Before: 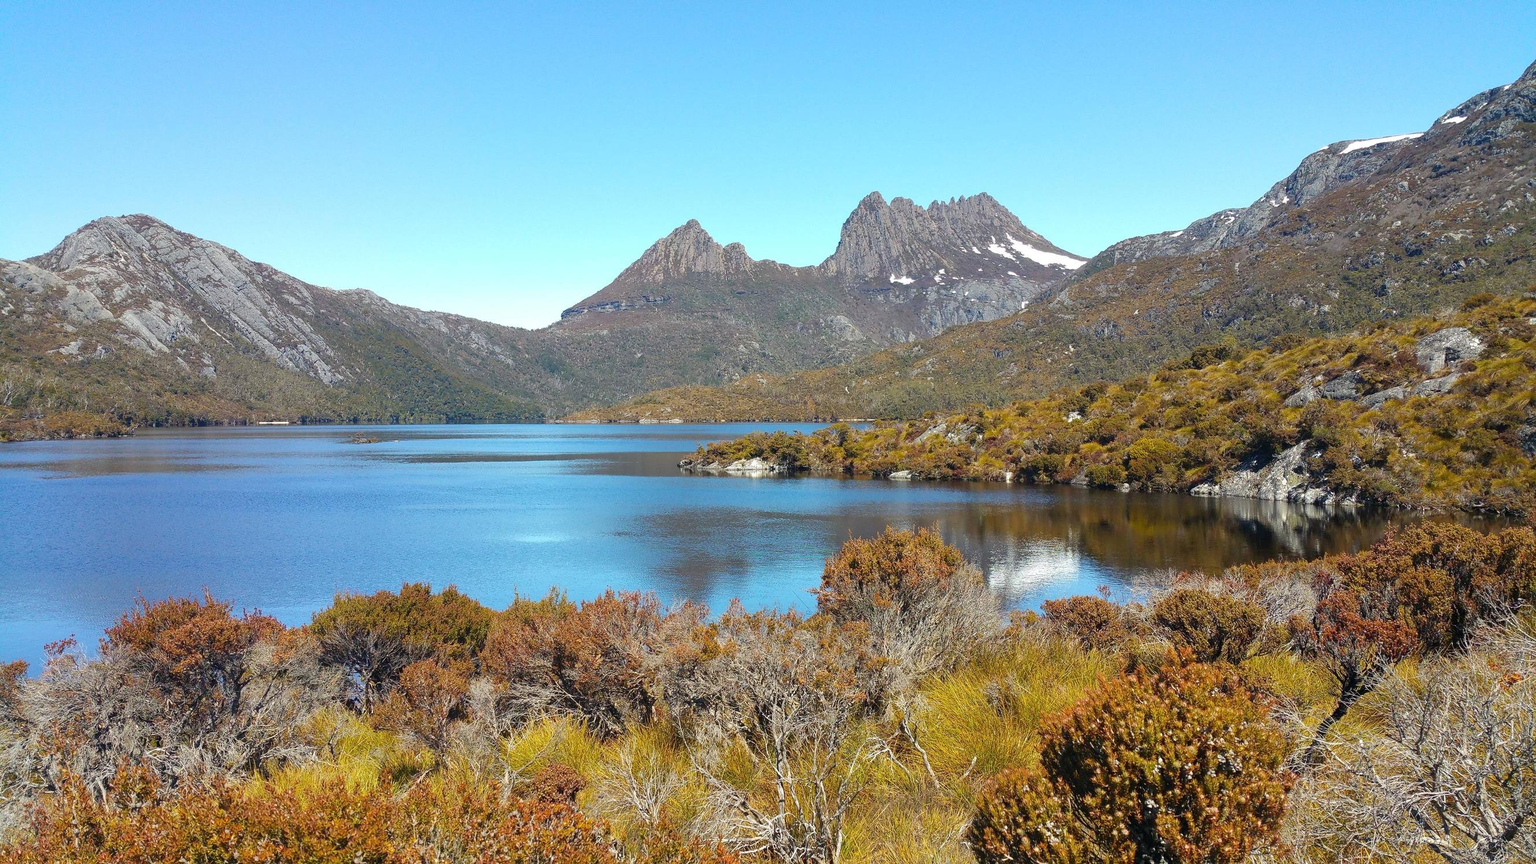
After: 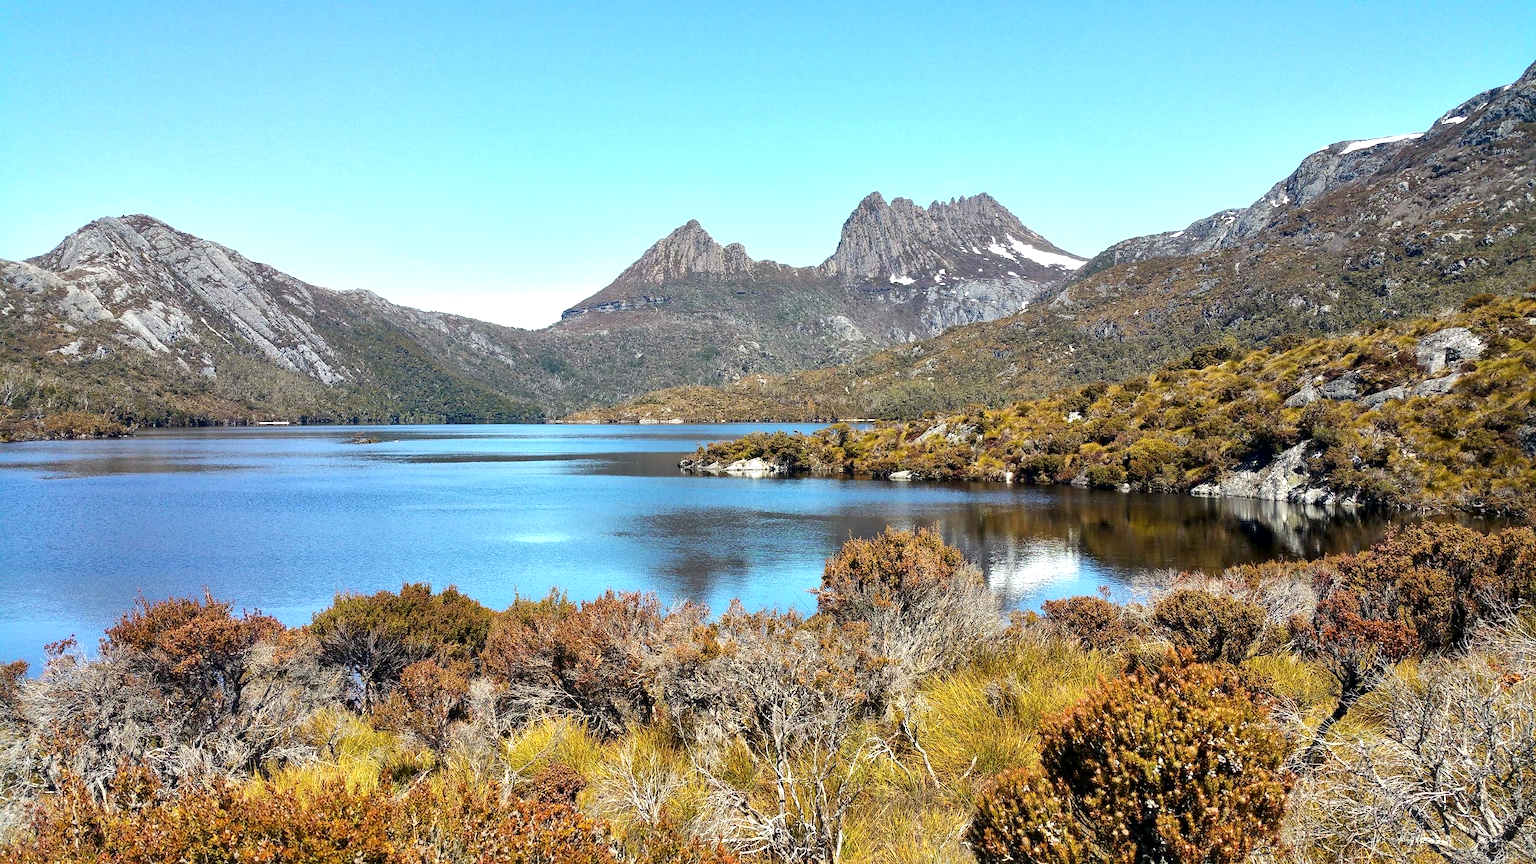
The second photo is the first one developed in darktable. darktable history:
local contrast: mode bilateral grid, contrast 25, coarseness 61, detail 151%, midtone range 0.2
tone equalizer: -8 EV -0.396 EV, -7 EV -0.393 EV, -6 EV -0.326 EV, -5 EV -0.209 EV, -3 EV 0.225 EV, -2 EV 0.311 EV, -1 EV 0.378 EV, +0 EV 0.423 EV, edges refinement/feathering 500, mask exposure compensation -1.57 EV, preserve details no
